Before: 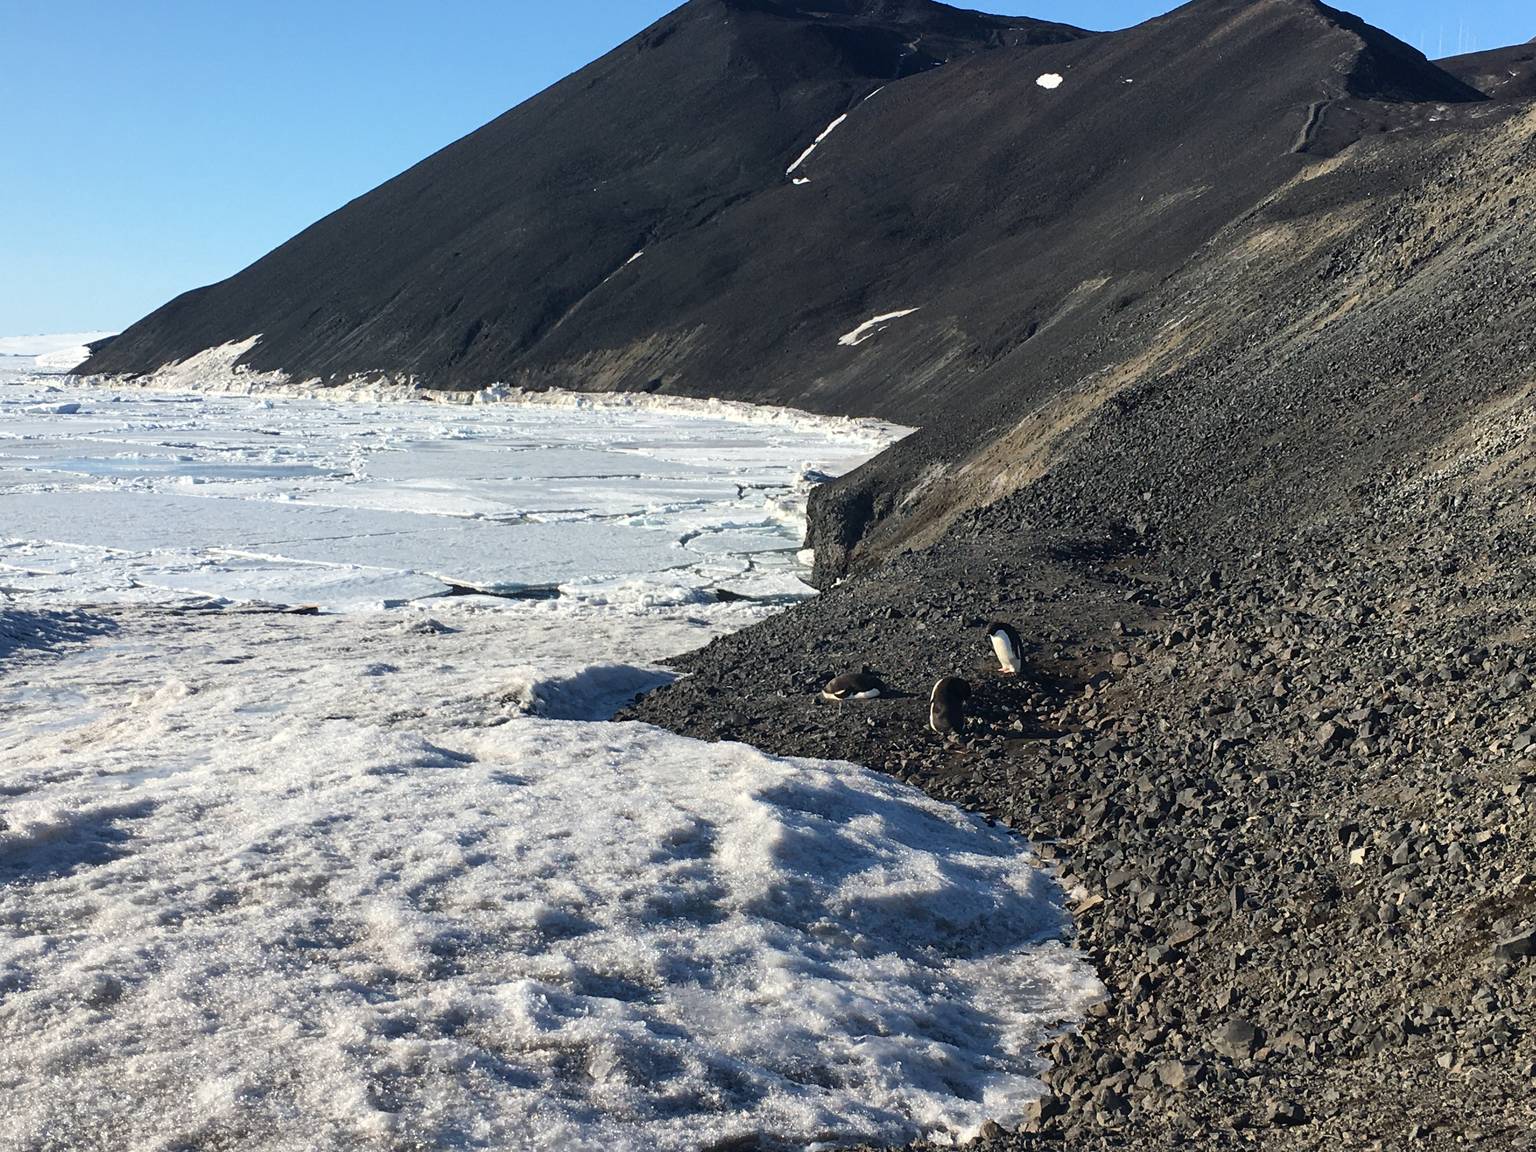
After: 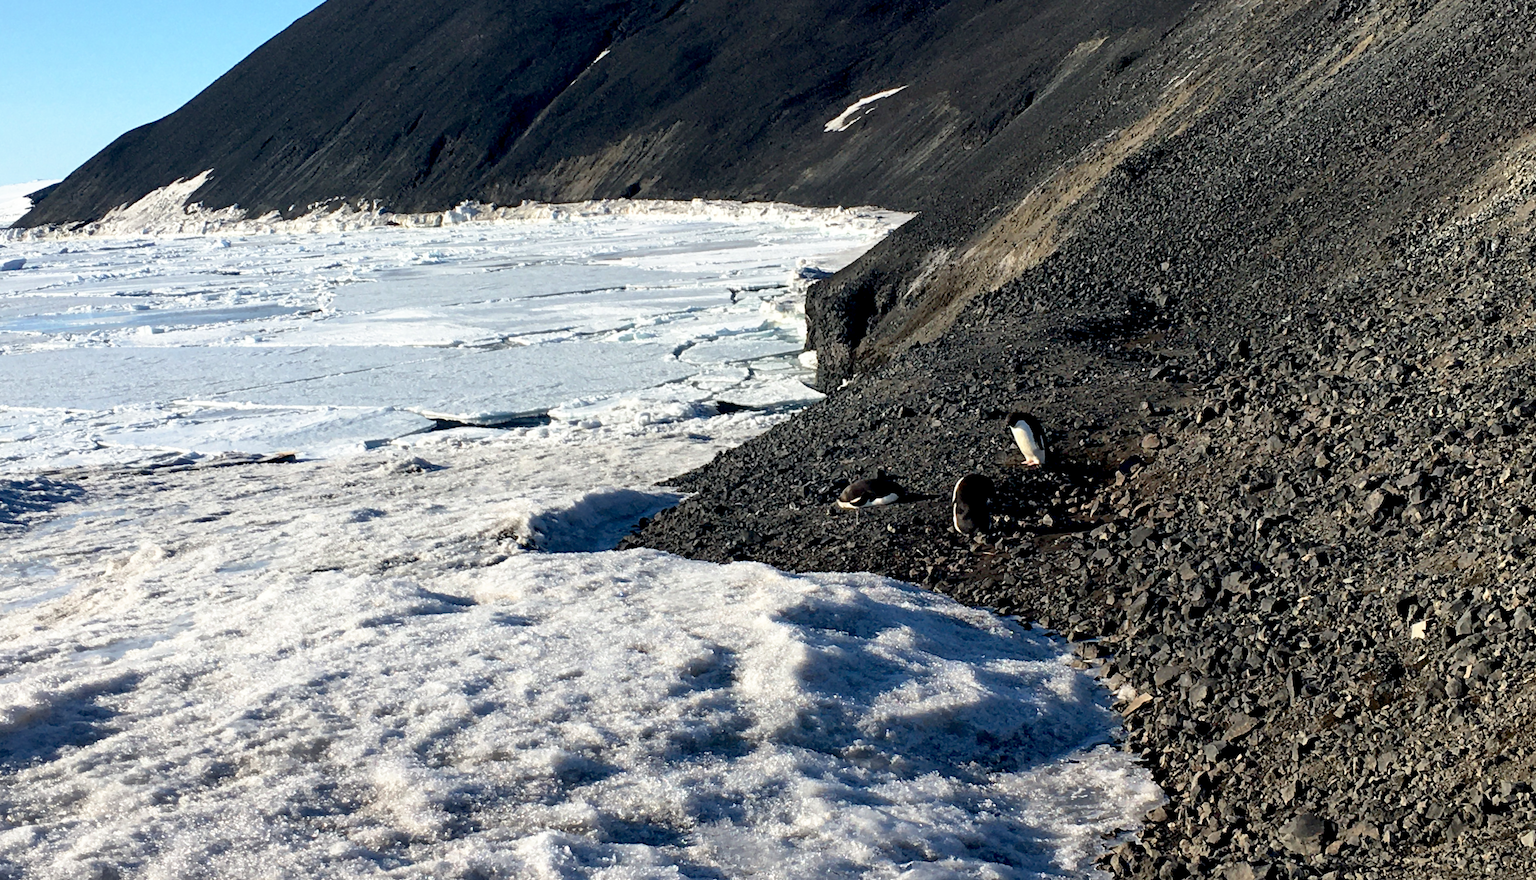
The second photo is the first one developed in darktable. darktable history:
base curve: curves: ch0 [(0.017, 0) (0.425, 0.441) (0.844, 0.933) (1, 1)], preserve colors none
crop and rotate: top 15.774%, bottom 5.506%
rotate and perspective: rotation -4.57°, crop left 0.054, crop right 0.944, crop top 0.087, crop bottom 0.914
